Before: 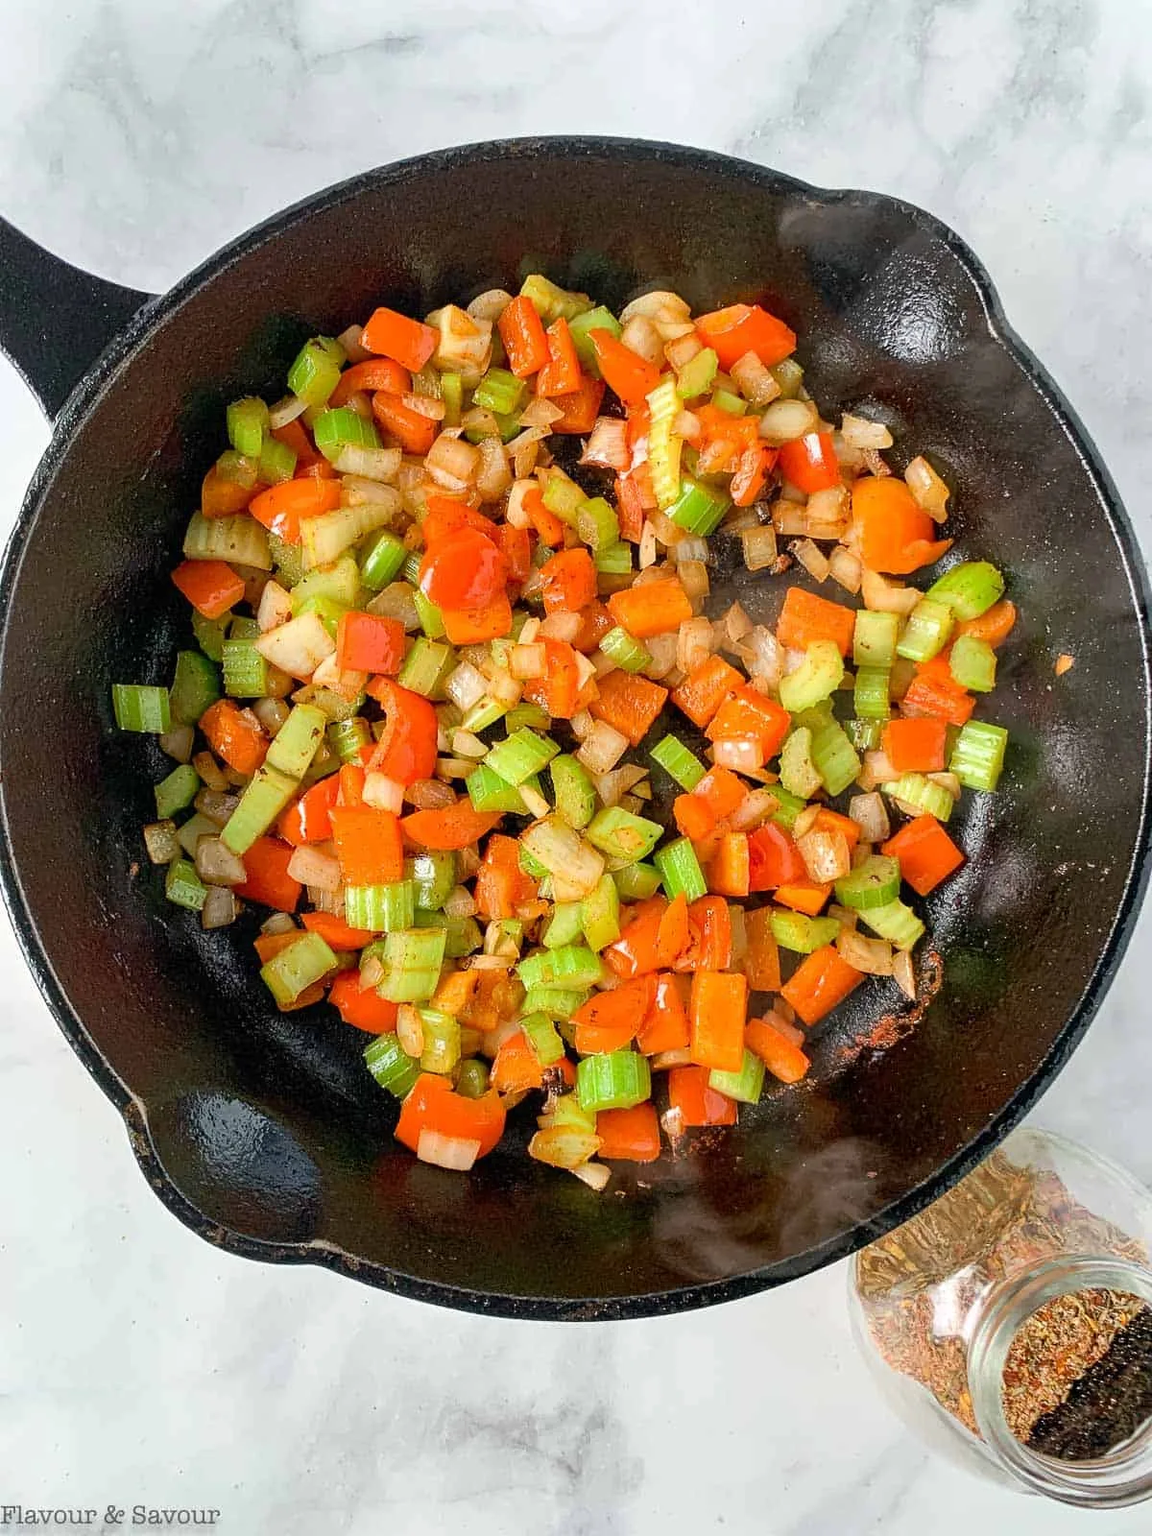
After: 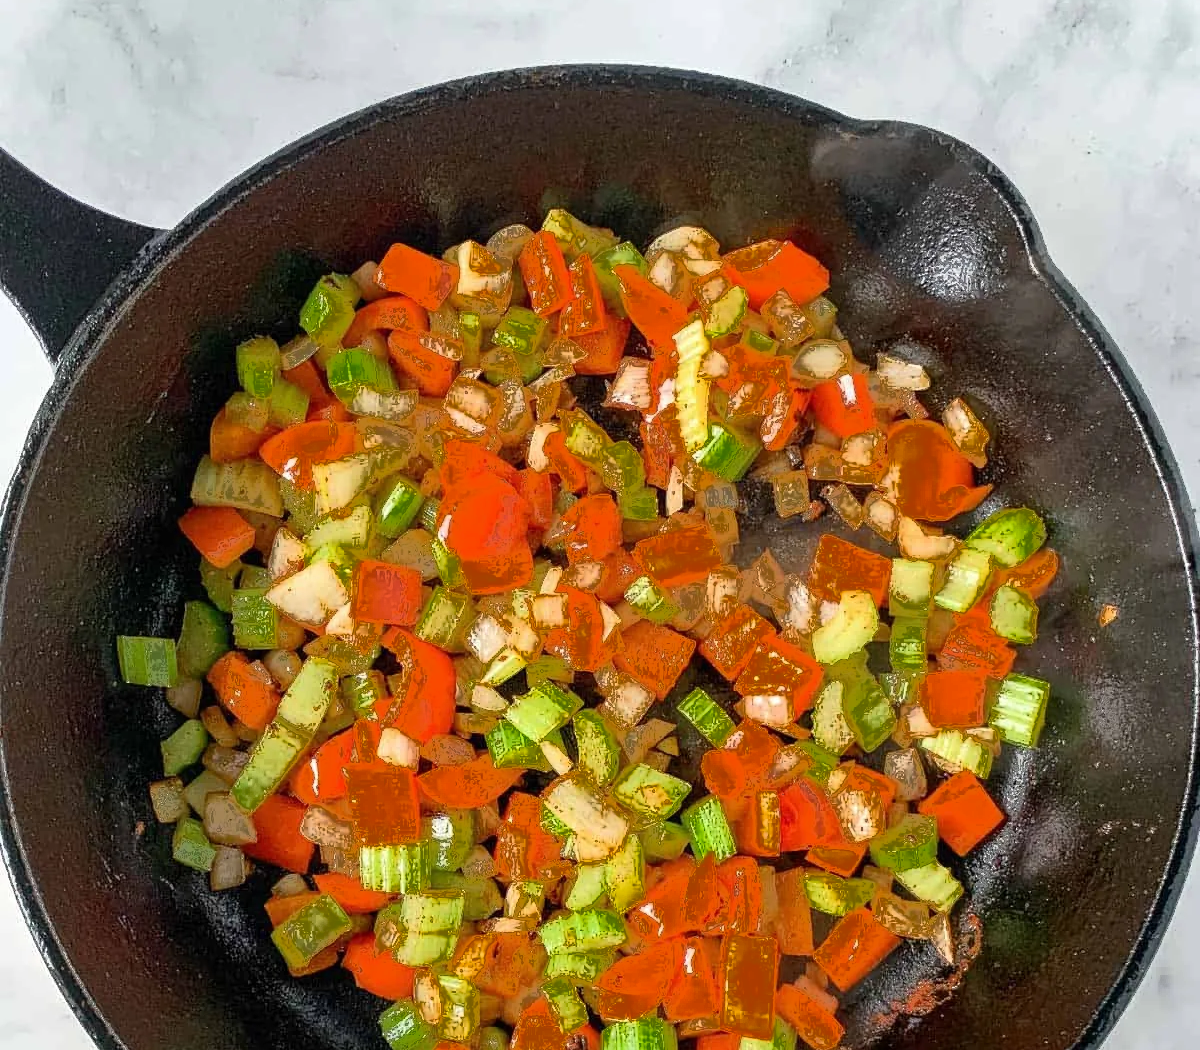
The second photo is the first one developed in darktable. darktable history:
crop and rotate: top 4.848%, bottom 29.503%
fill light: exposure -0.73 EV, center 0.69, width 2.2
